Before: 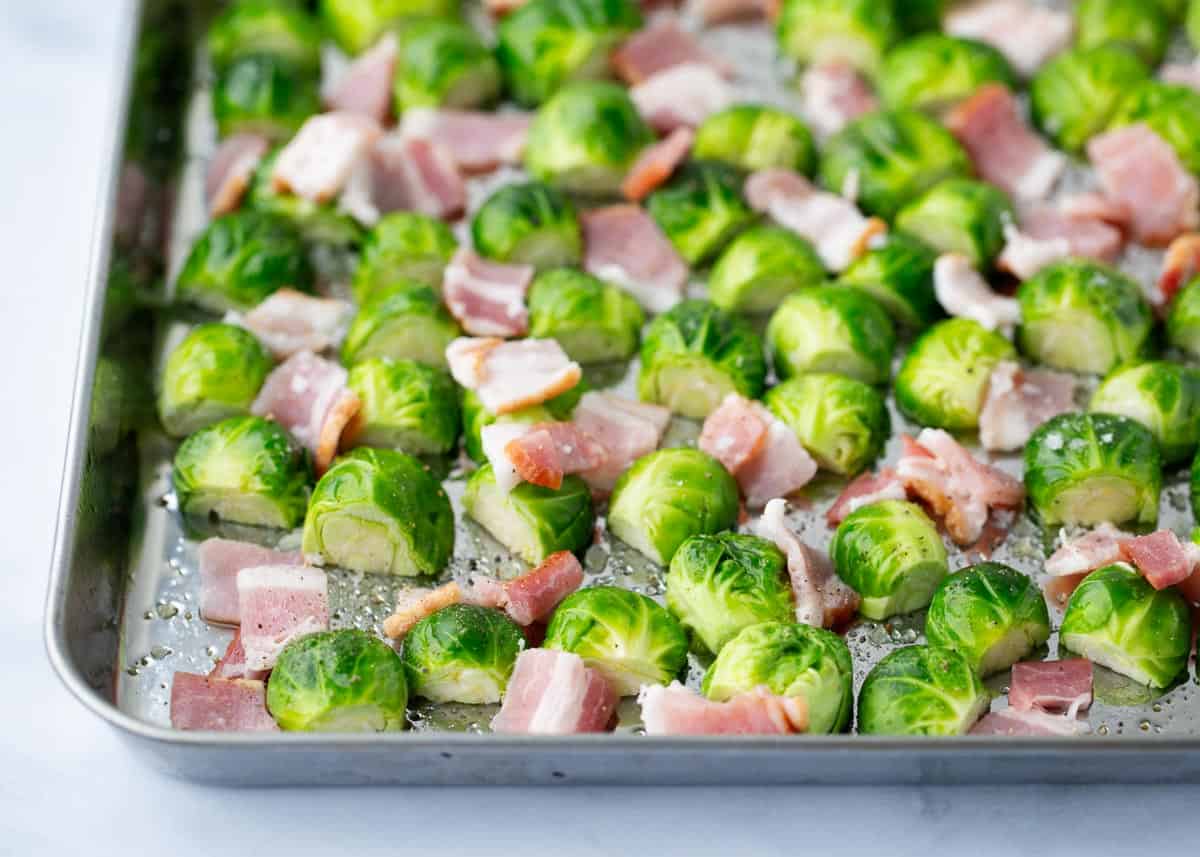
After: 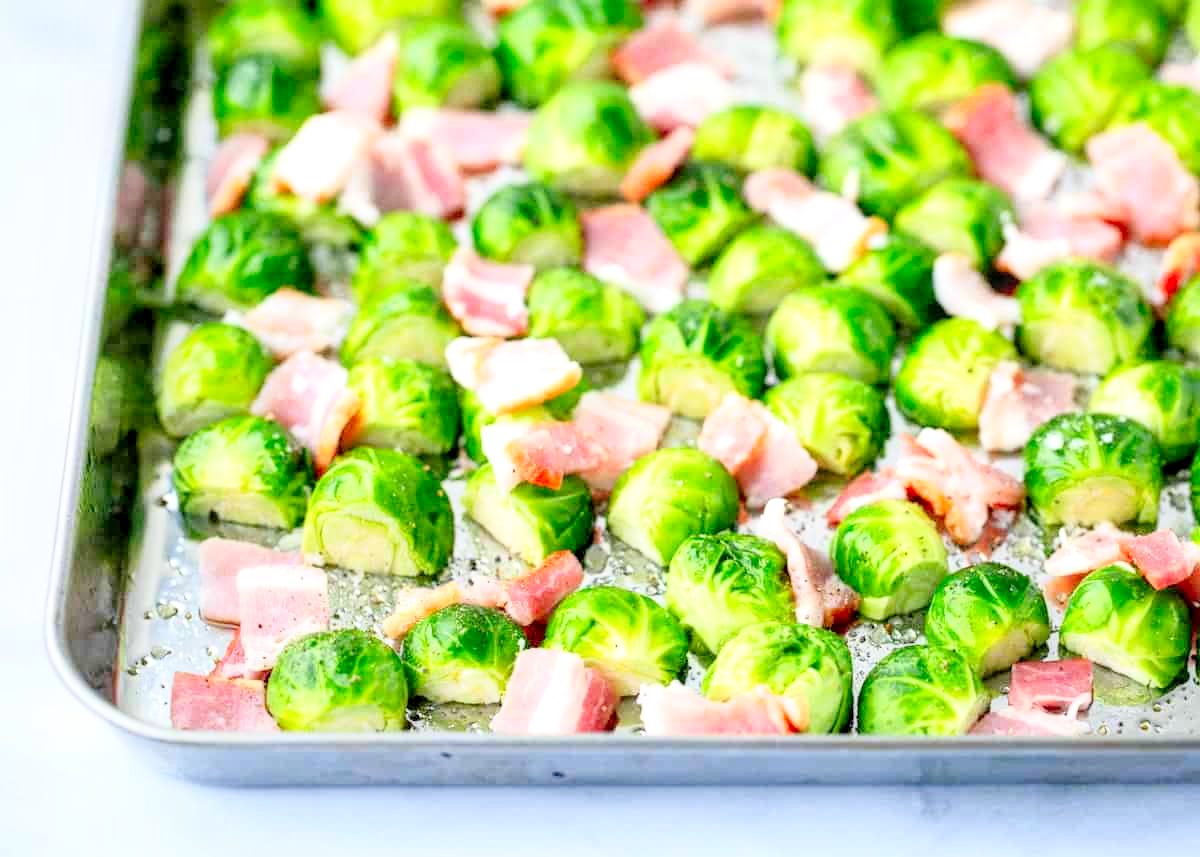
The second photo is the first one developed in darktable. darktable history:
local contrast: highlights 24%, detail 150%
exposure: black level correction 0, compensate highlight preservation false
tone curve: curves: ch0 [(0, 0) (0.169, 0.367) (0.635, 0.859) (1, 1)], color space Lab, linked channels, preserve colors none
